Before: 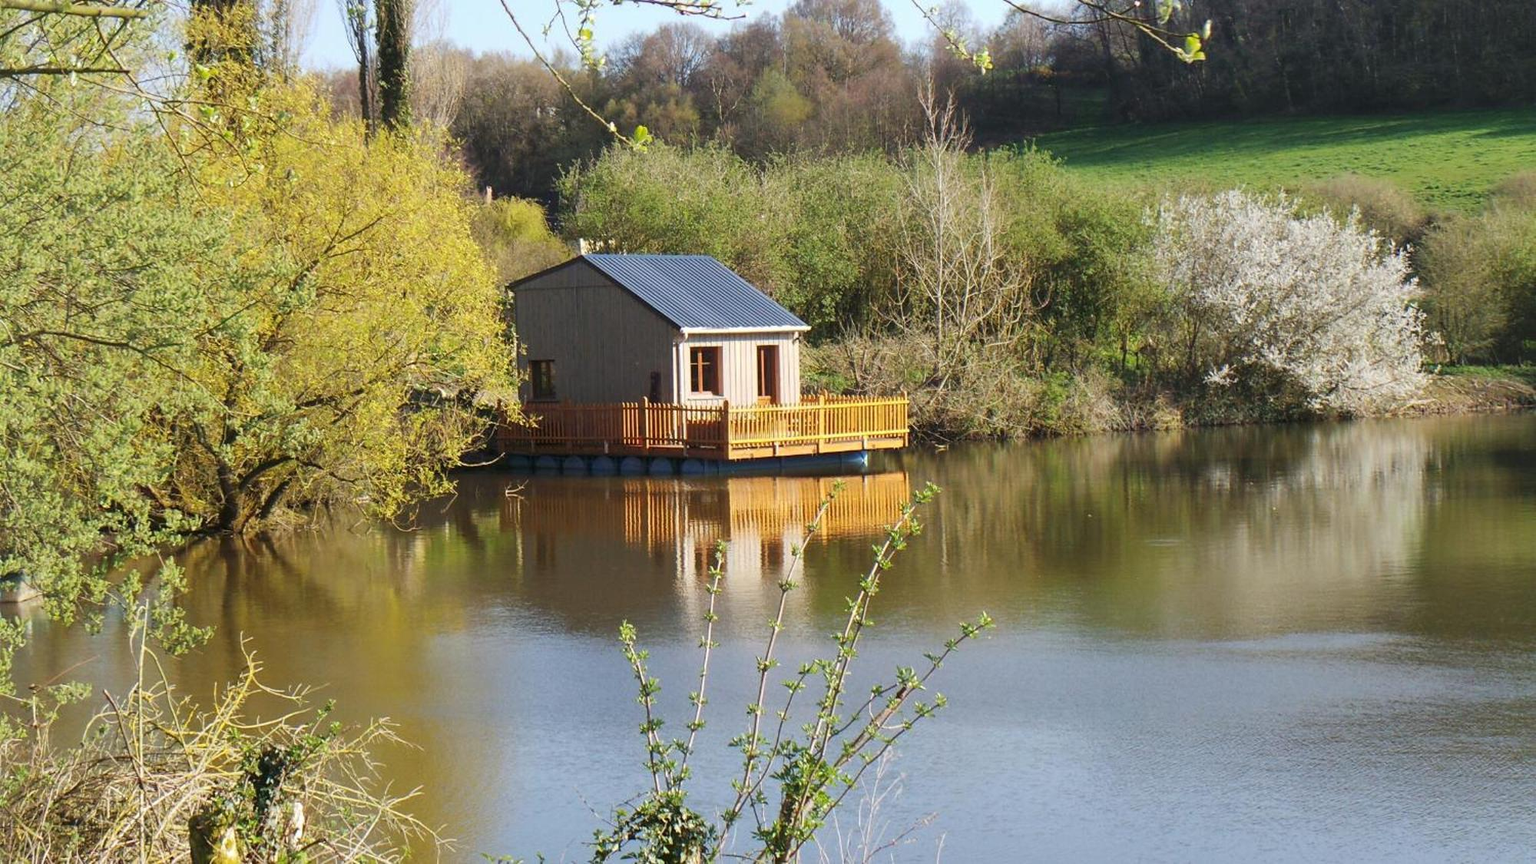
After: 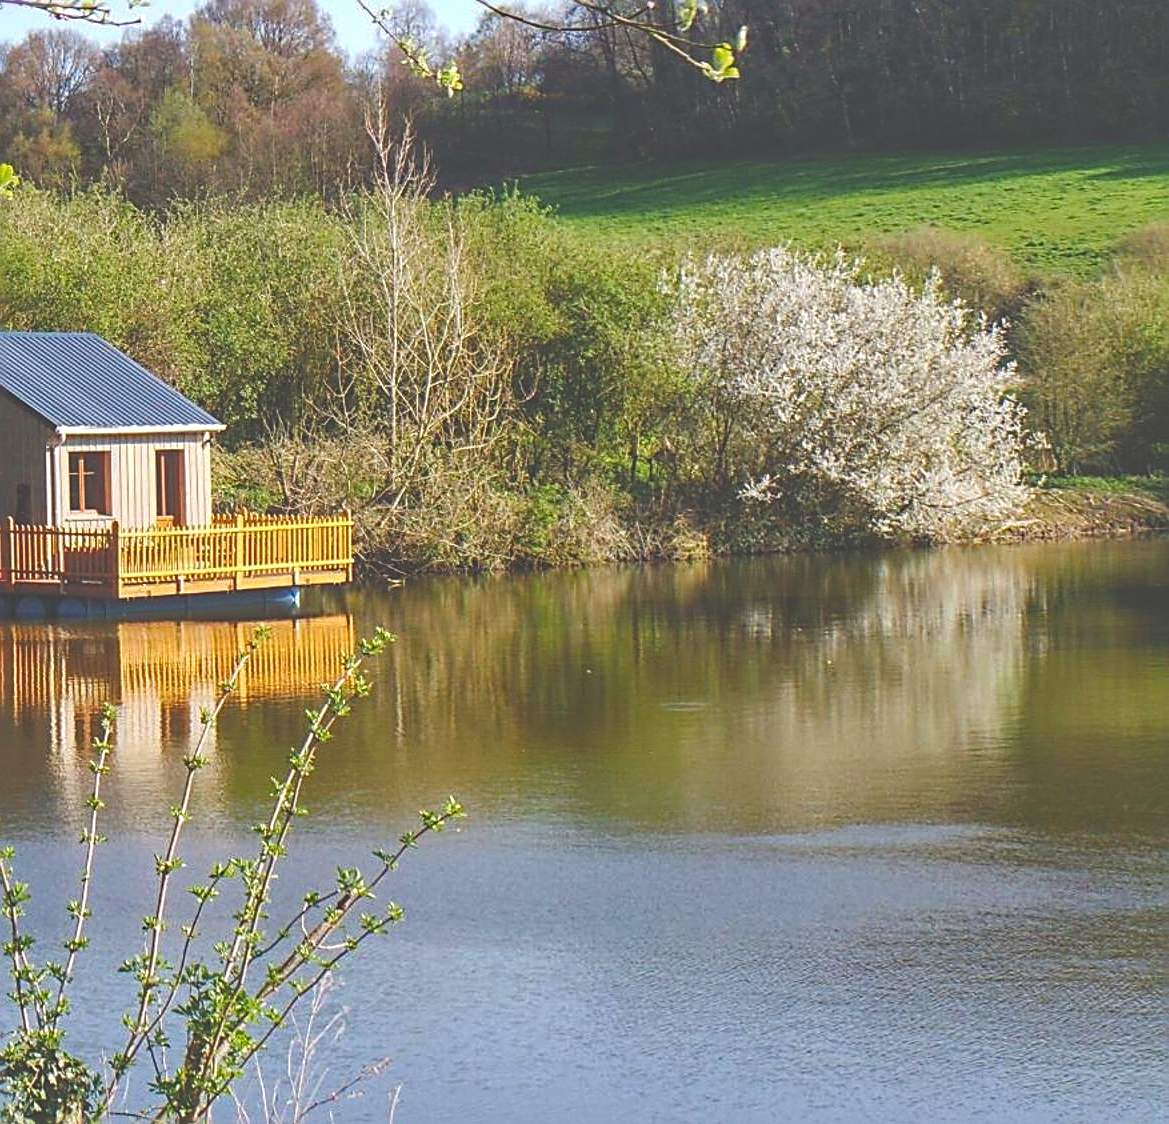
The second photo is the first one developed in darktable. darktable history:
crop: left 41.531%
haze removal: strength 0.278, distance 0.256, compatibility mode true, adaptive false
exposure: black level correction -0.062, exposure -0.05 EV, compensate exposure bias true, compensate highlight preservation false
sharpen: radius 2.546, amount 0.648
local contrast: on, module defaults
color balance rgb: highlights gain › chroma 0.205%, highlights gain › hue 330.06°, linear chroma grading › global chroma 7.989%, perceptual saturation grading › global saturation 27.393%, perceptual saturation grading › highlights -27.833%, perceptual saturation grading › mid-tones 15.549%, perceptual saturation grading › shadows 33.591%, global vibrance 9.466%
